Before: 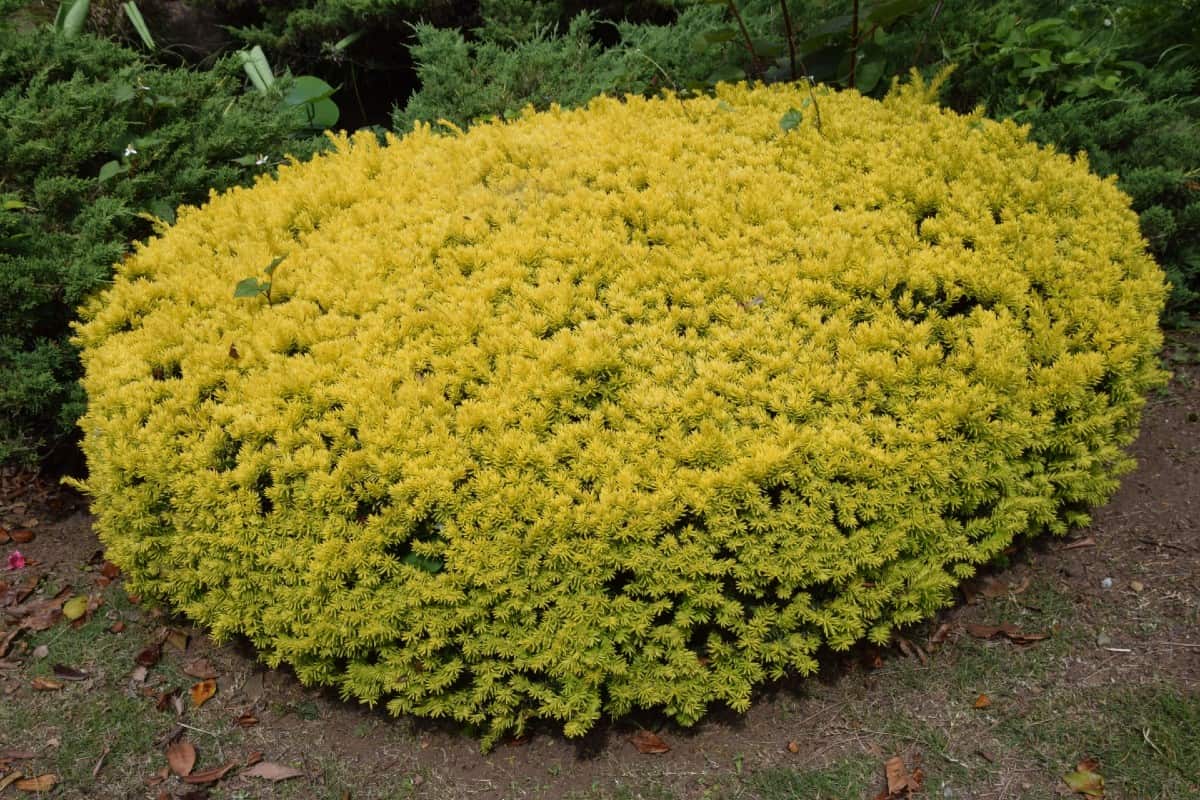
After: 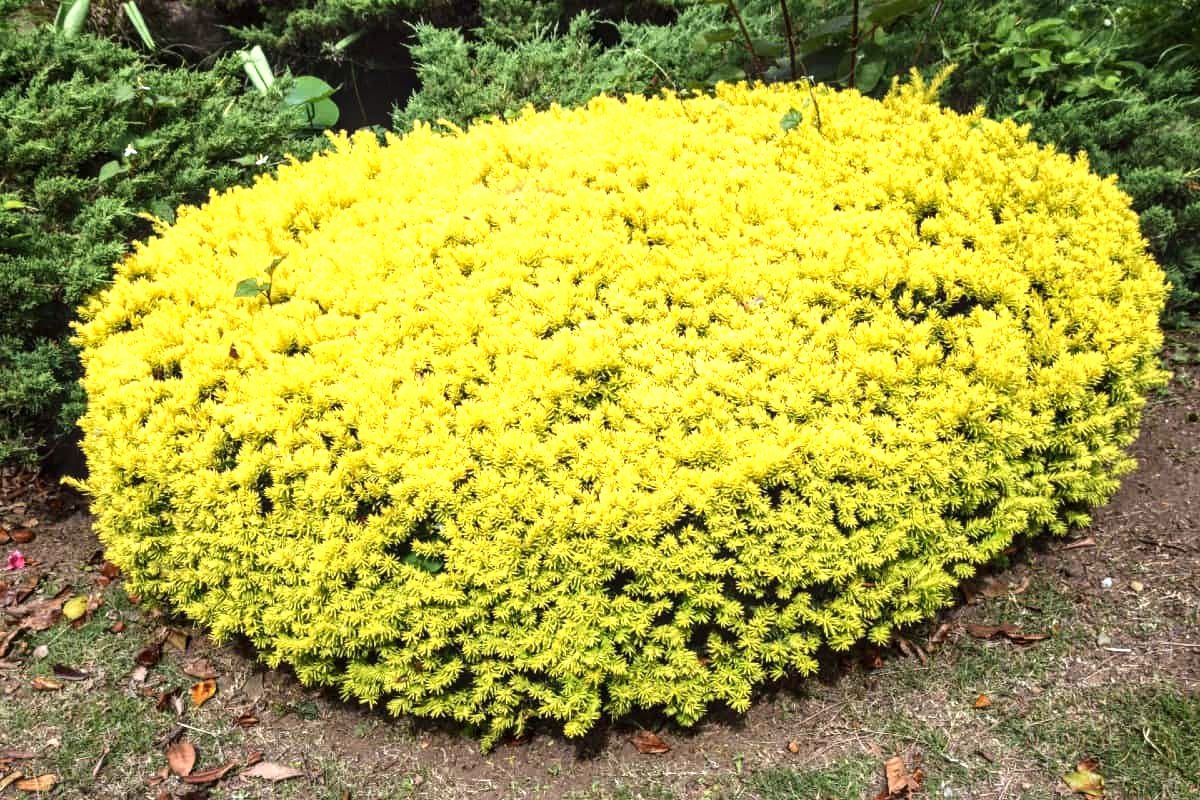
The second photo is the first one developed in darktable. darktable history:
tone equalizer: -8 EV -0.417 EV, -7 EV -0.389 EV, -6 EV -0.333 EV, -5 EV -0.222 EV, -3 EV 0.222 EV, -2 EV 0.333 EV, -1 EV 0.389 EV, +0 EV 0.417 EV, edges refinement/feathering 500, mask exposure compensation -1.57 EV, preserve details no
exposure: exposure 1.137 EV, compensate highlight preservation false
contrast brightness saturation: contrast 0.07
local contrast: detail 130%
